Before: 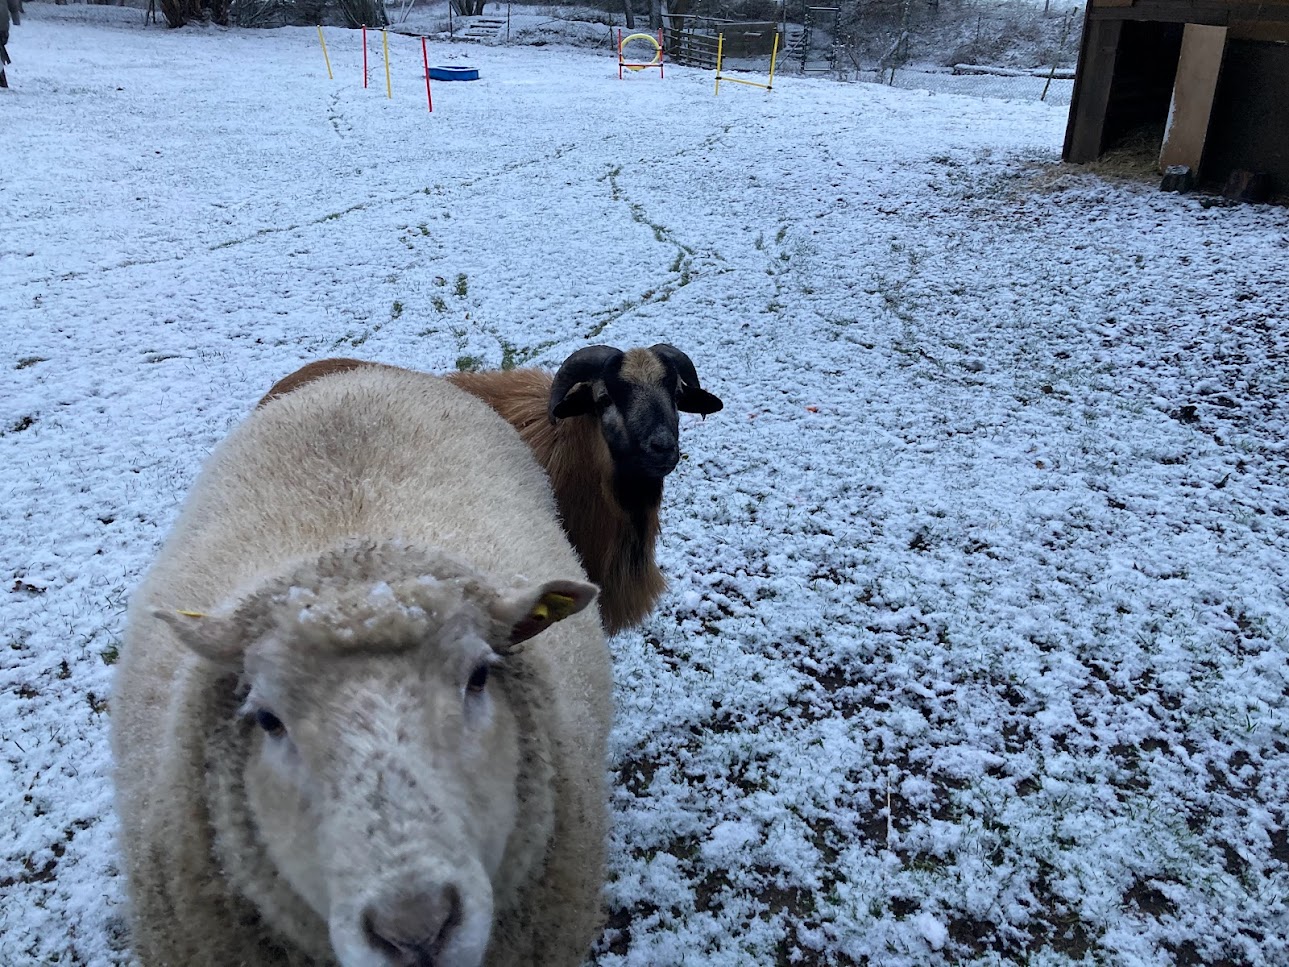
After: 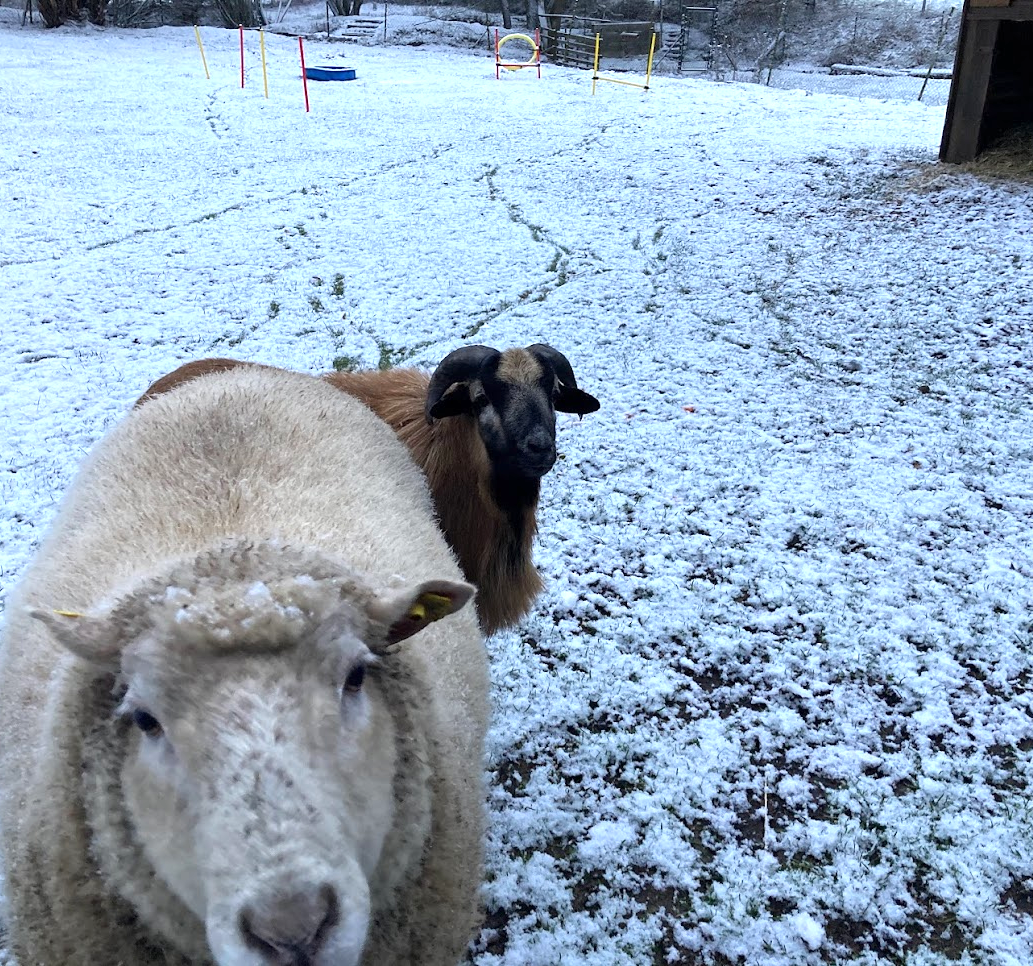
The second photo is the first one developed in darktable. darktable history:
crop and rotate: left 9.597%, right 10.195%
exposure: exposure 0.6 EV, compensate highlight preservation false
